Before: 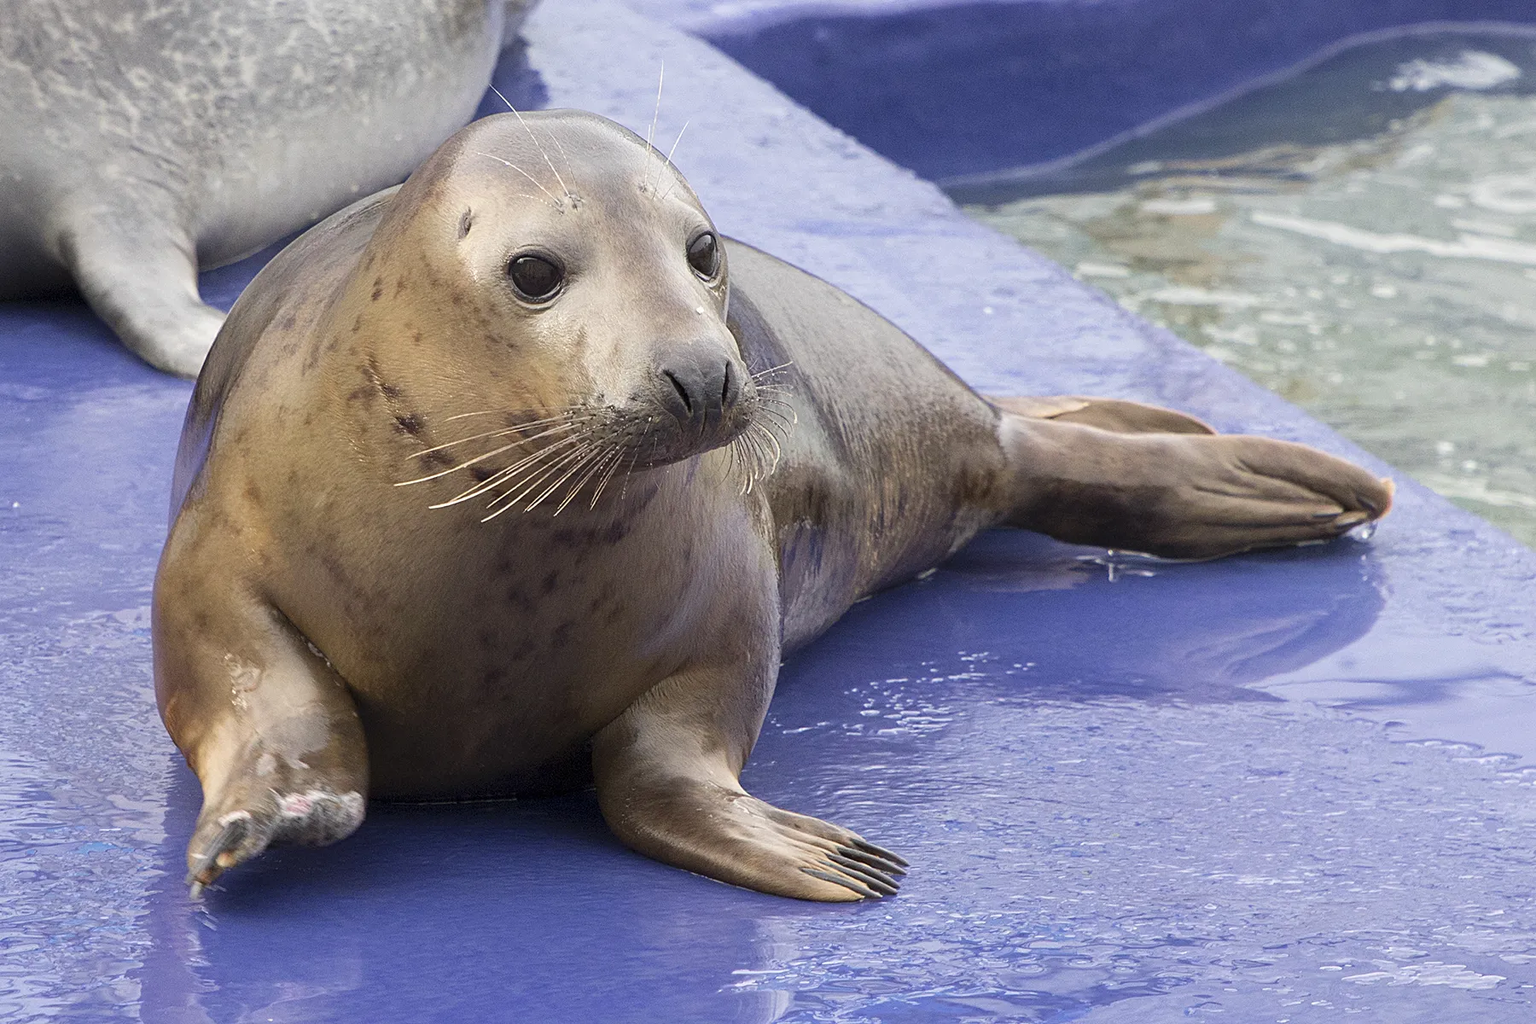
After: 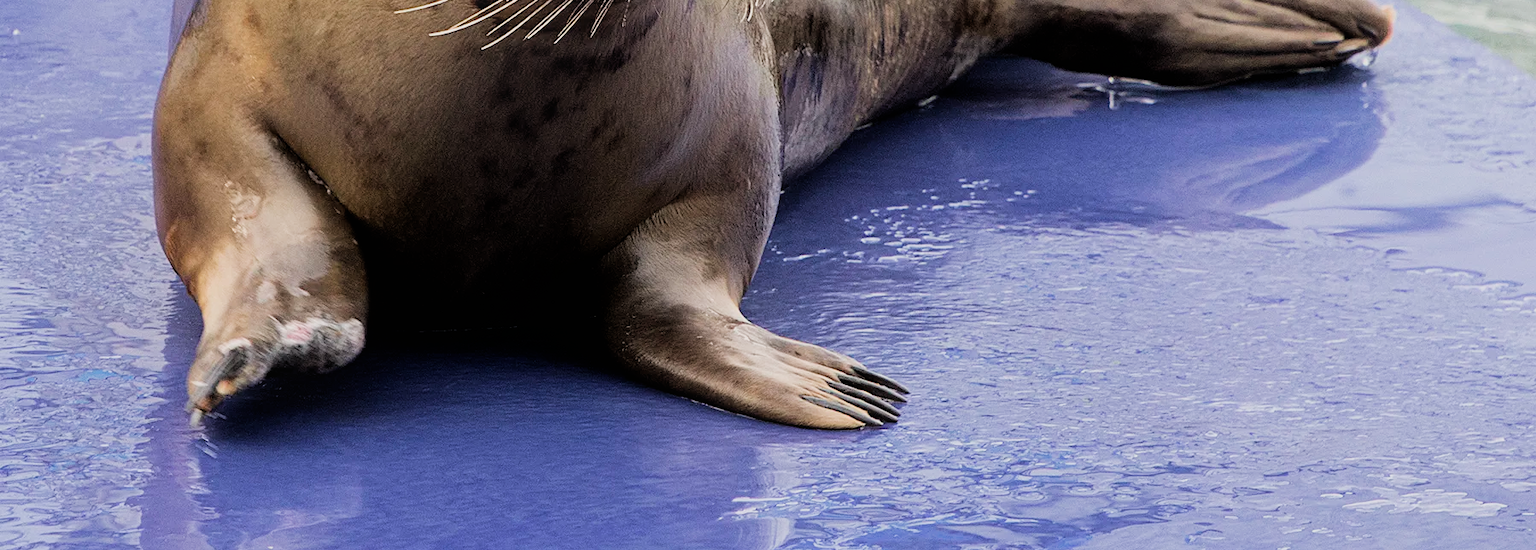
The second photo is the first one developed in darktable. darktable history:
bloom: size 16%, threshold 98%, strength 20%
filmic rgb: black relative exposure -5 EV, hardness 2.88, contrast 1.3, highlights saturation mix -30%
crop and rotate: top 46.237%
